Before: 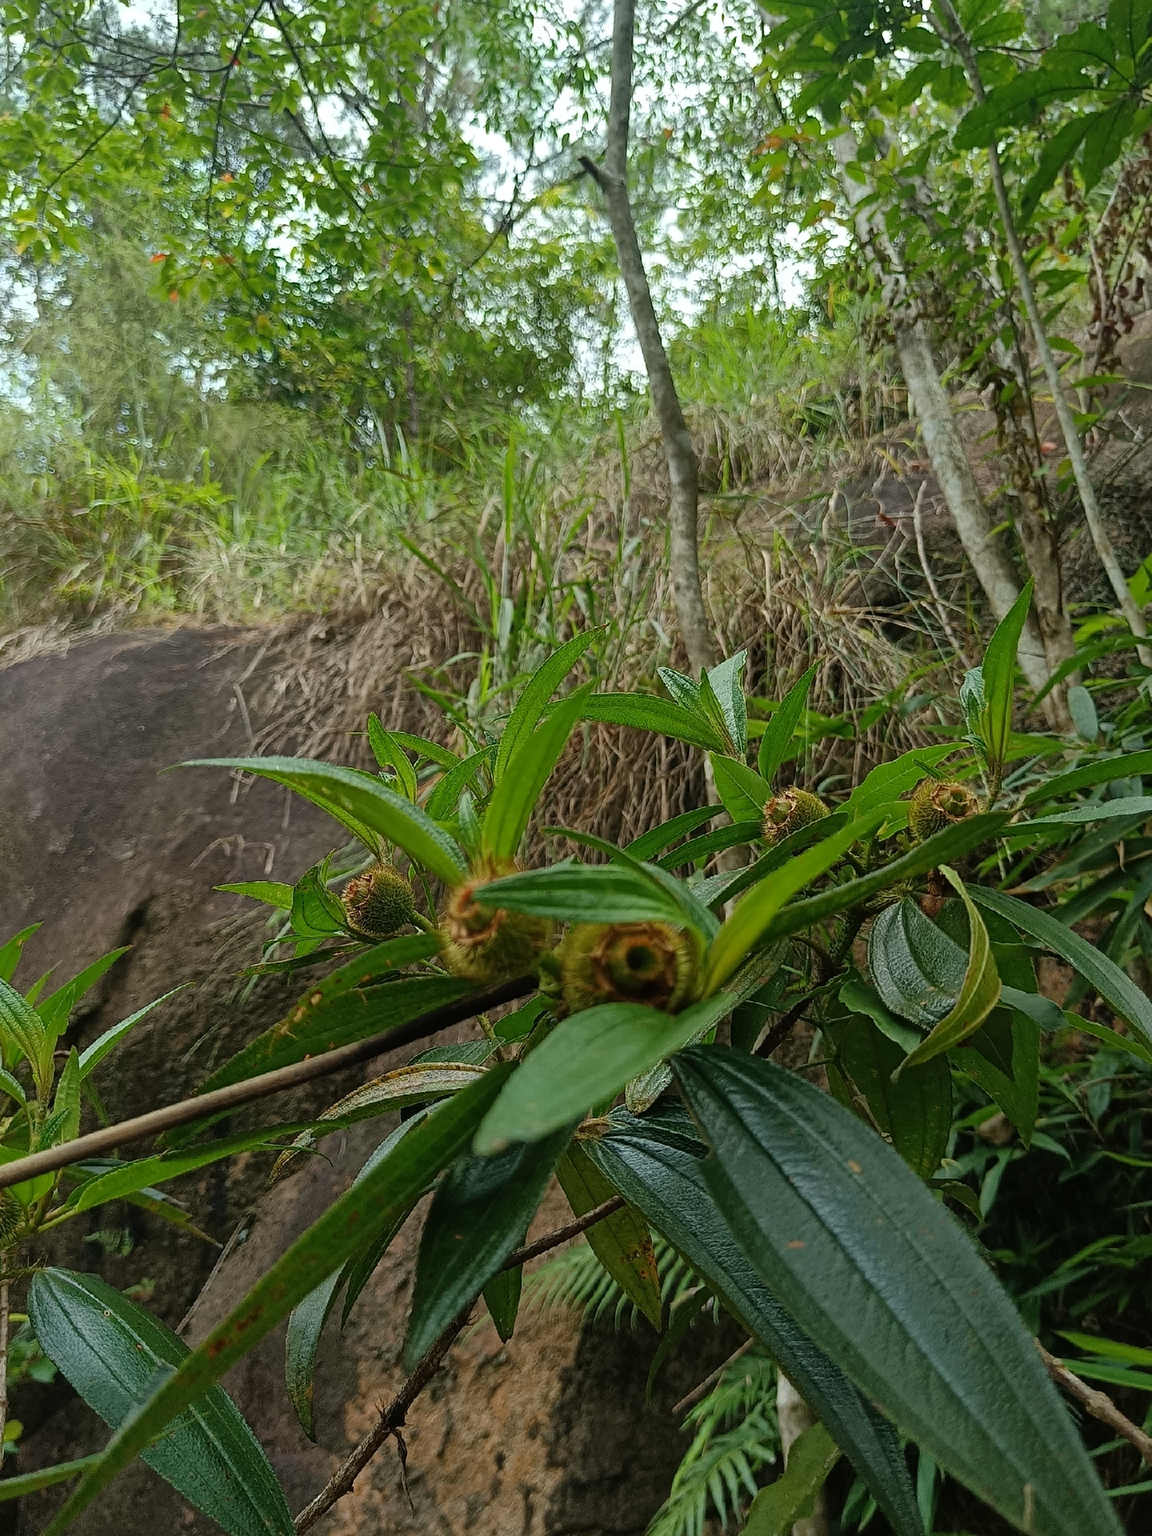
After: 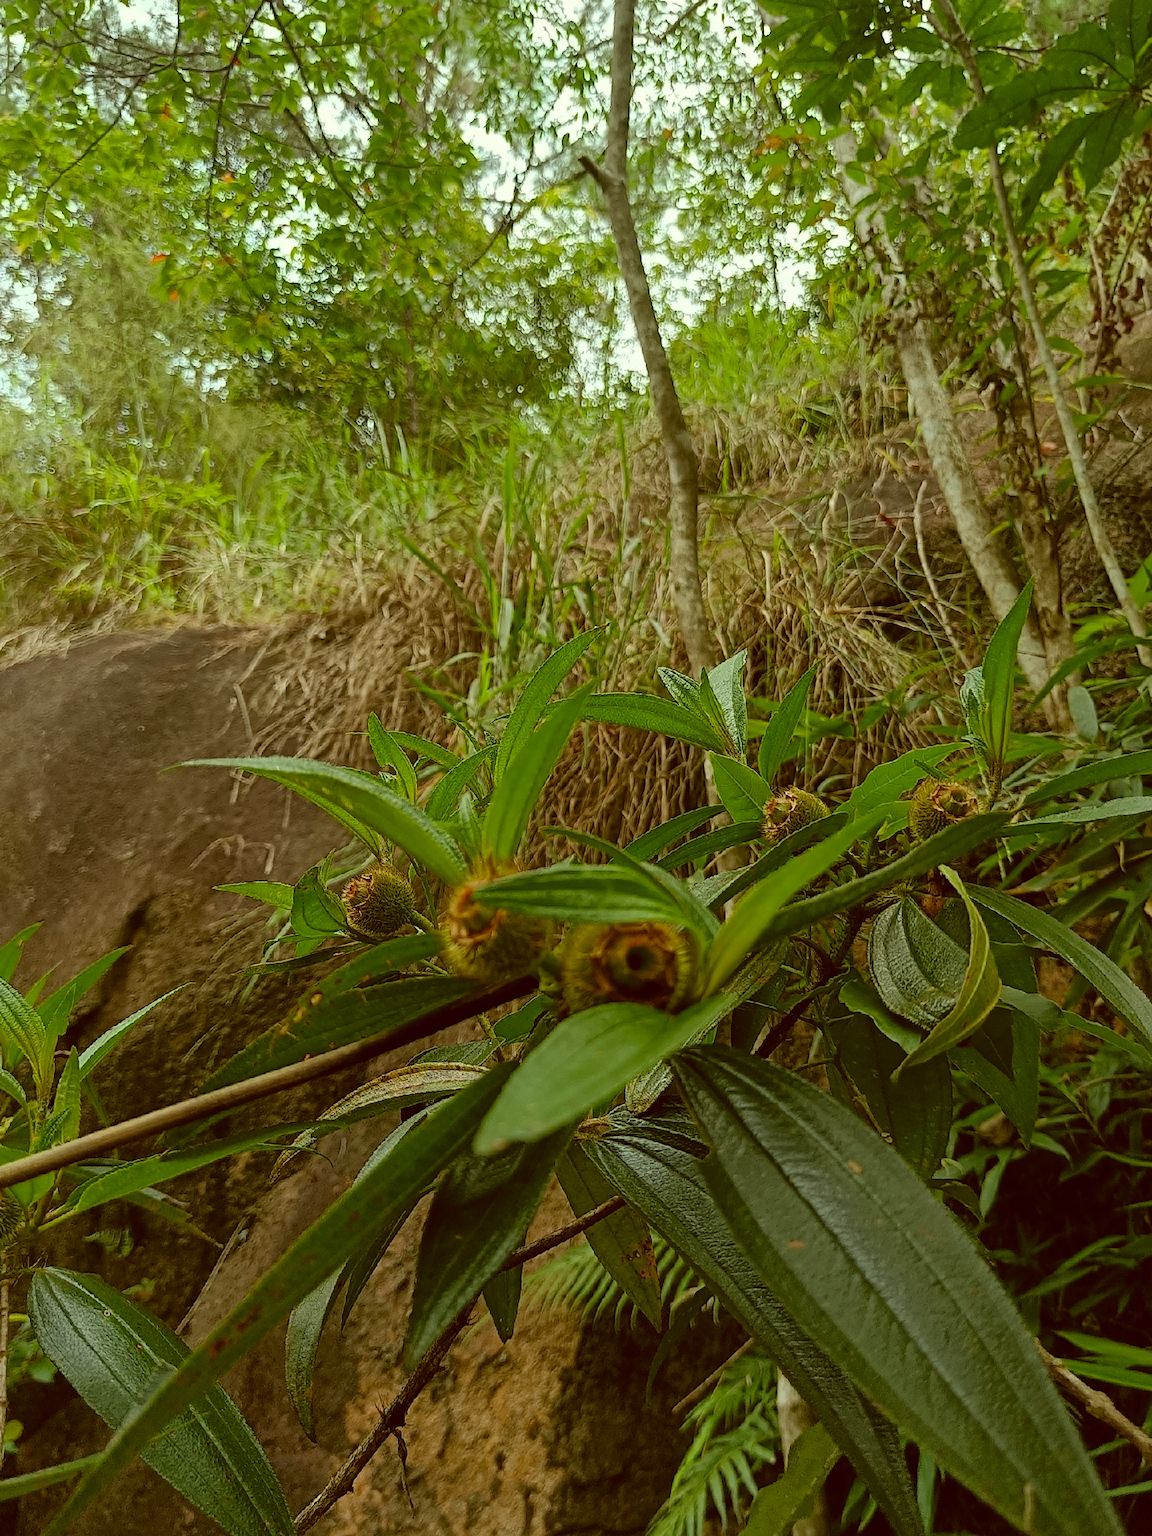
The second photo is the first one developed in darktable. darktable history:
color correction: highlights a* -5.24, highlights b* 9.8, shadows a* 9.51, shadows b* 24.66
